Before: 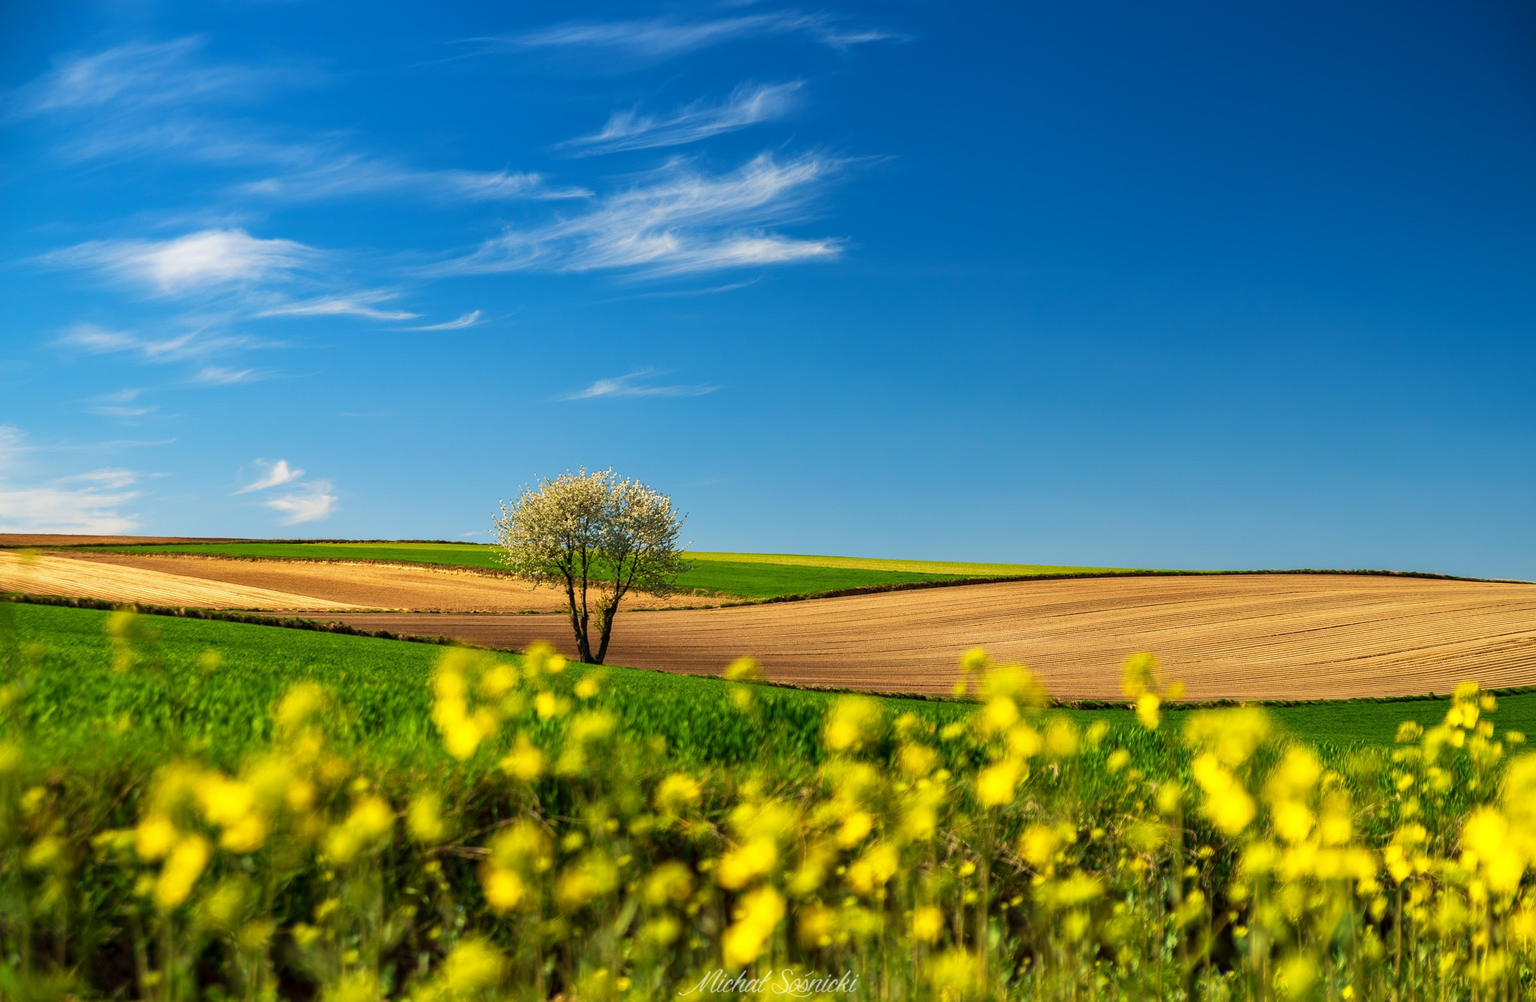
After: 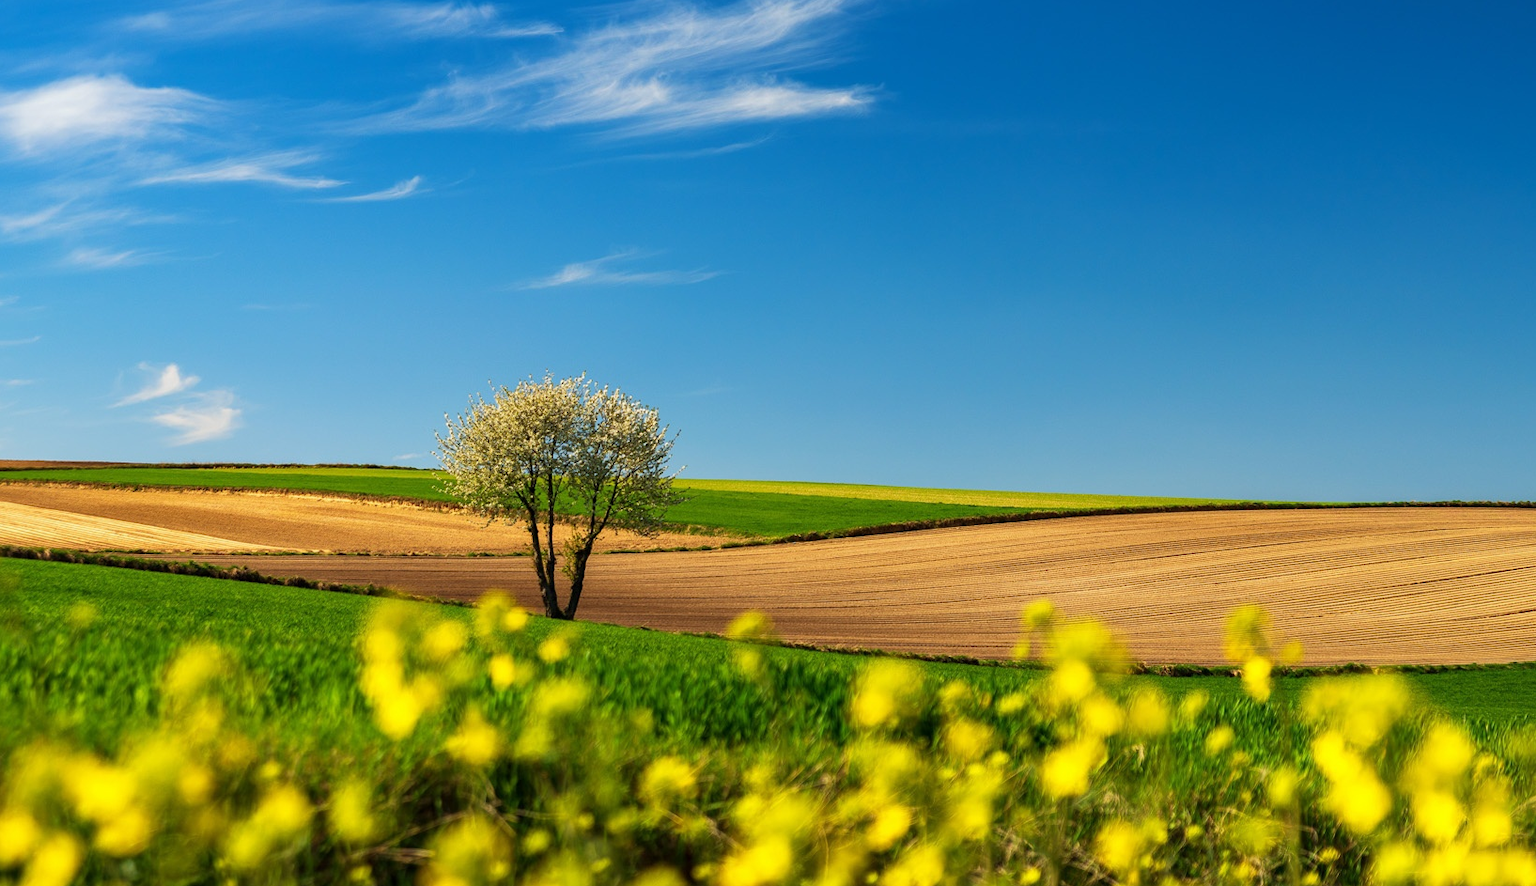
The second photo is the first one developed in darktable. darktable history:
crop: left 9.427%, top 16.973%, right 10.703%, bottom 12.366%
